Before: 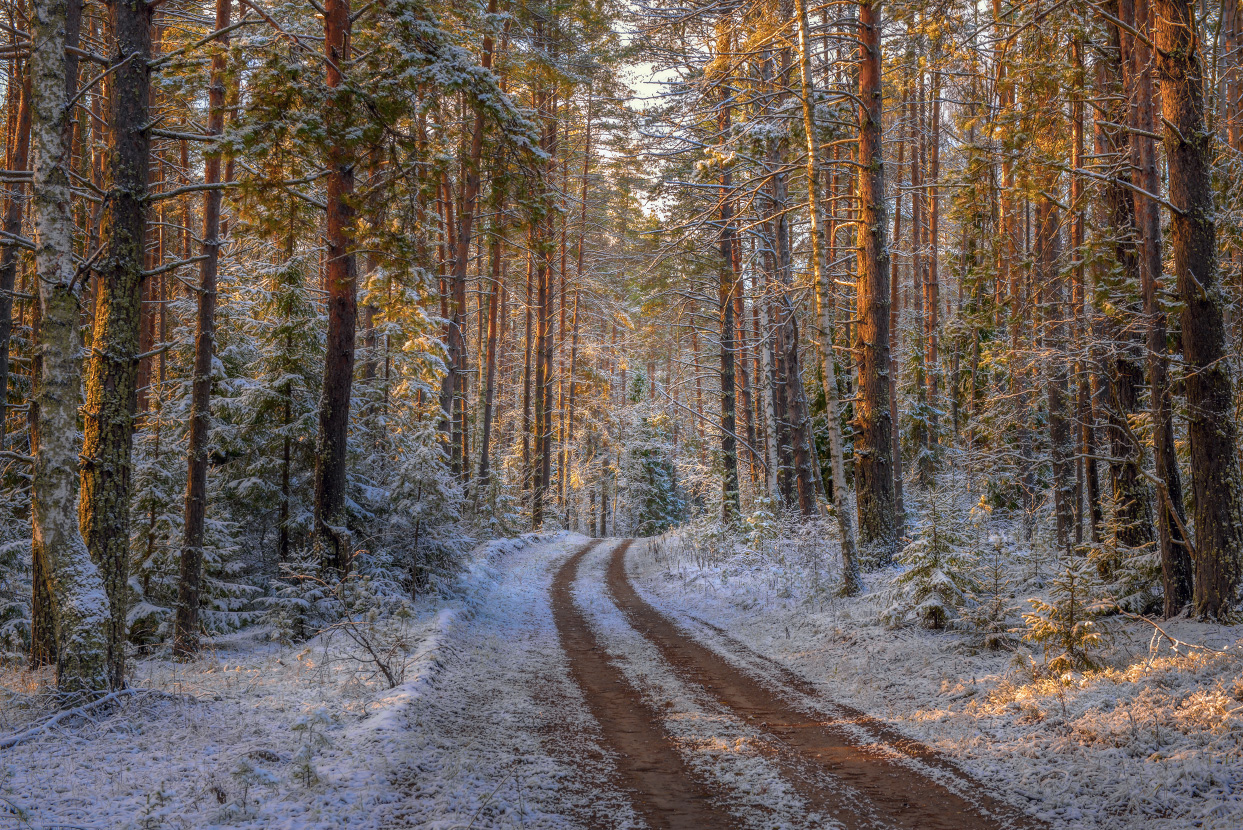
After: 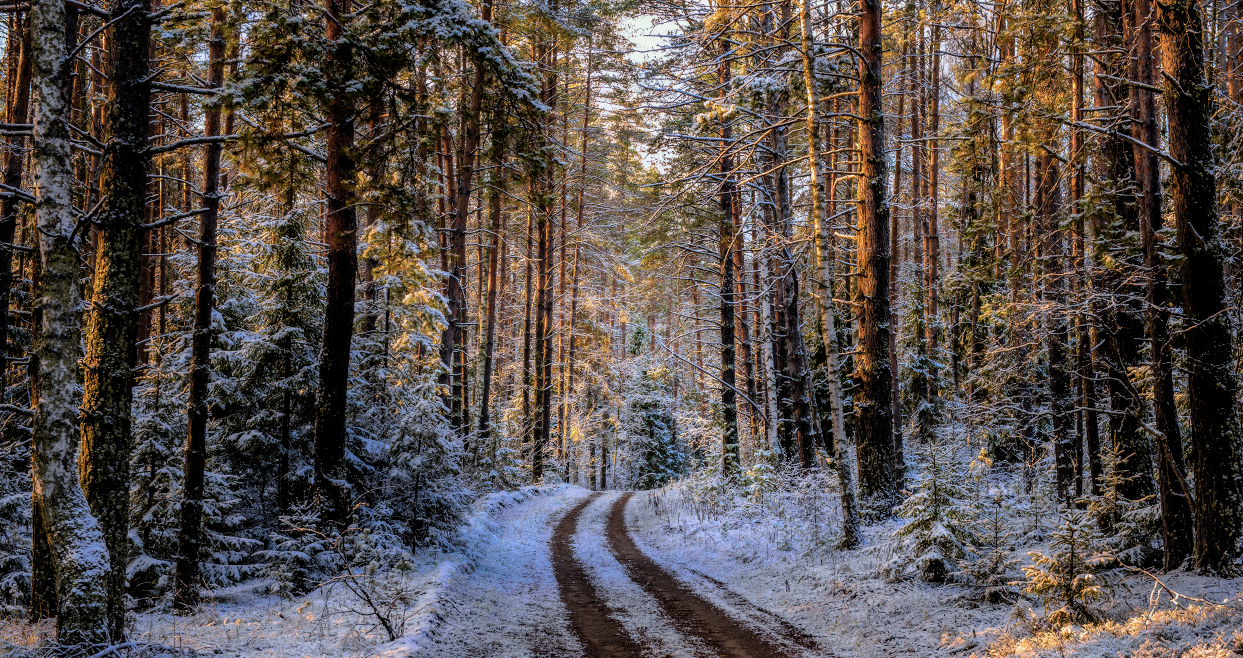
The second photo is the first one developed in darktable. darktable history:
velvia: on, module defaults
filmic rgb: black relative exposure -4 EV, white relative exposure 3 EV, hardness 3.02, contrast 1.4
white balance: red 0.974, blue 1.044
crop and rotate: top 5.667%, bottom 14.937%
